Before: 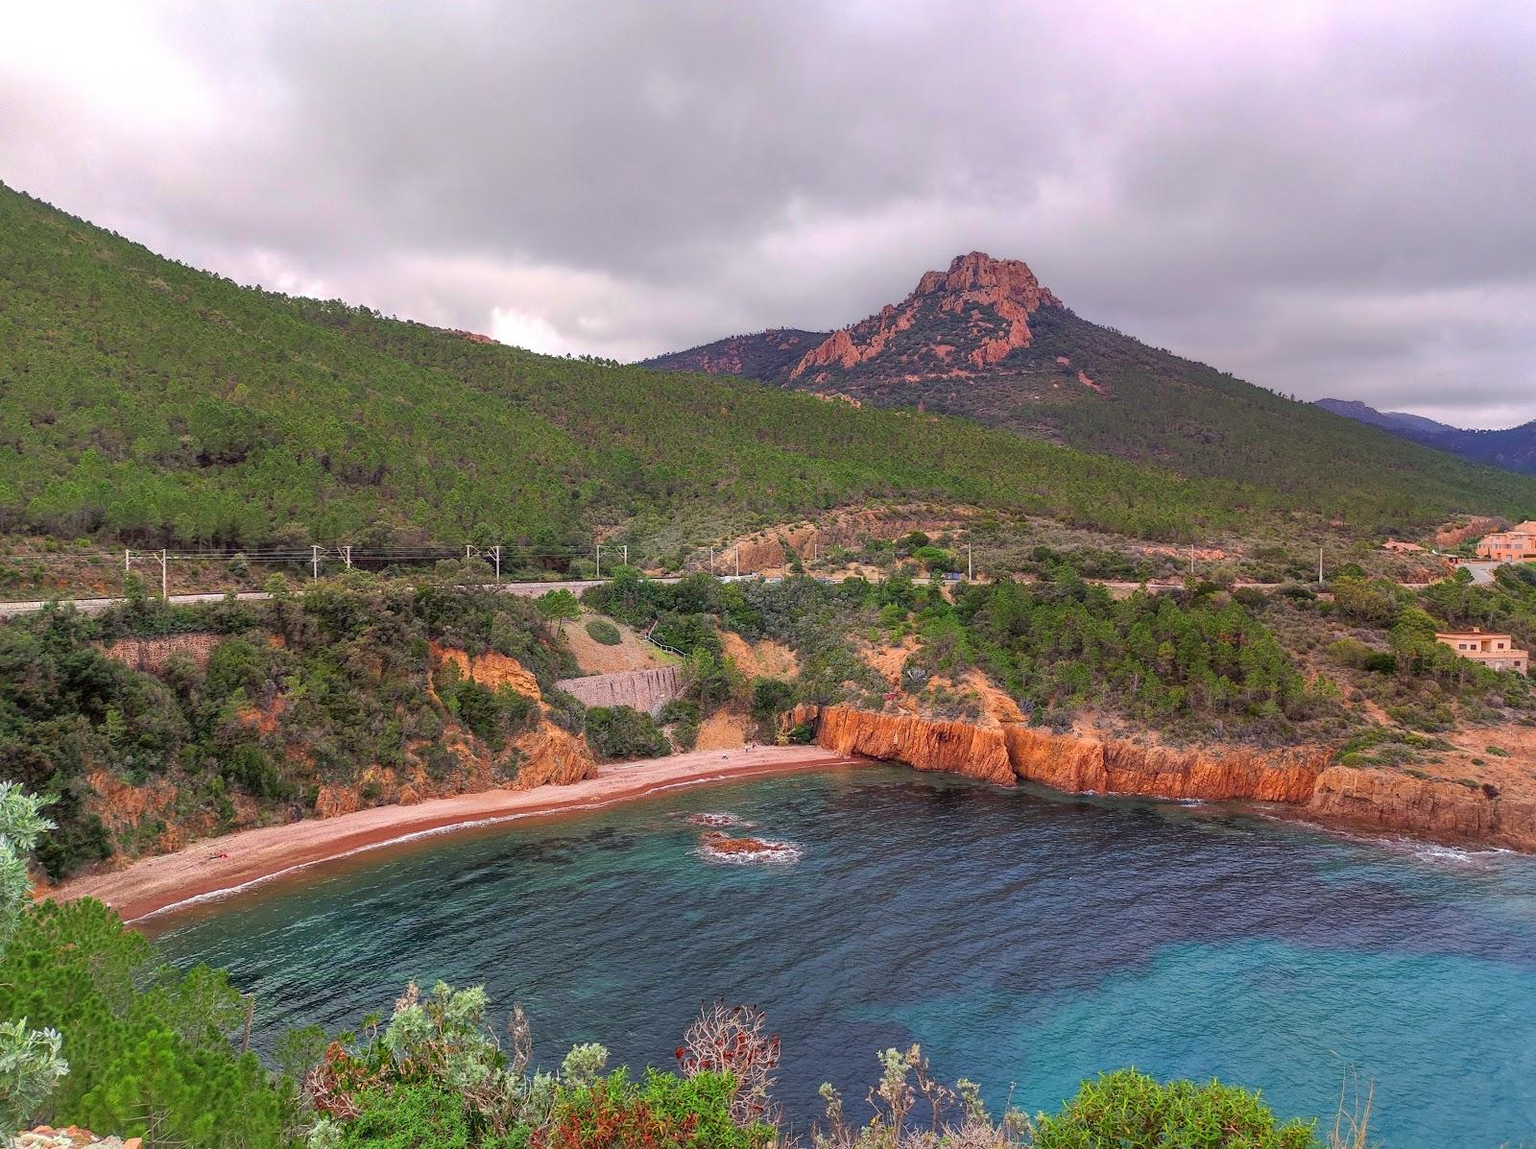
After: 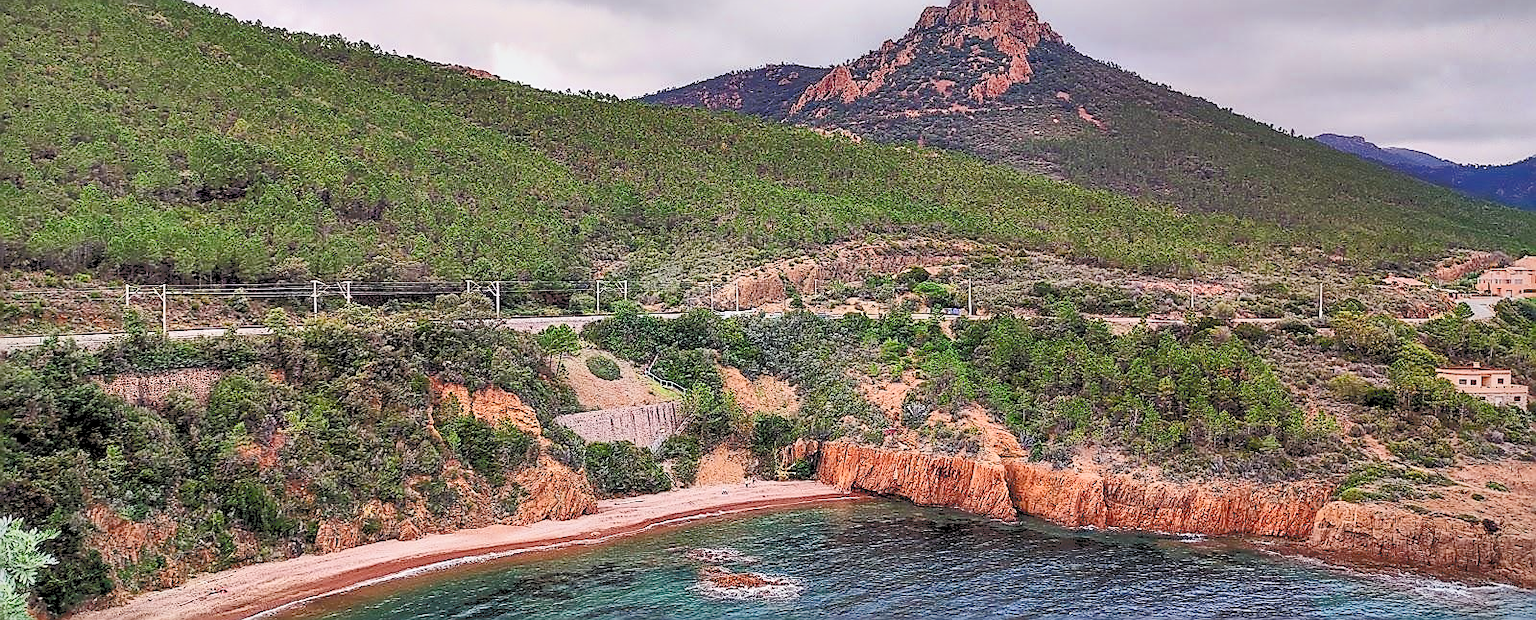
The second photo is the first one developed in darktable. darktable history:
crop and rotate: top 23.127%, bottom 22.853%
contrast equalizer: octaves 7, y [[0.6 ×6], [0.55 ×6], [0 ×6], [0 ×6], [0 ×6]]
tone curve: curves: ch0 [(0, 0) (0.003, 0.24) (0.011, 0.24) (0.025, 0.24) (0.044, 0.244) (0.069, 0.244) (0.1, 0.252) (0.136, 0.264) (0.177, 0.274) (0.224, 0.284) (0.277, 0.313) (0.335, 0.361) (0.399, 0.415) (0.468, 0.498) (0.543, 0.595) (0.623, 0.695) (0.709, 0.793) (0.801, 0.883) (0.898, 0.942) (1, 1)], color space Lab, independent channels, preserve colors none
filmic rgb: black relative exposure -8.77 EV, white relative exposure 4.98 EV, threshold 5.95 EV, target black luminance 0%, hardness 3.78, latitude 65.47%, contrast 0.827, shadows ↔ highlights balance 19.83%, enable highlight reconstruction true
exposure: black level correction 0.003, exposure 0.381 EV, compensate highlight preservation false
sharpen: radius 1.384, amount 1.266, threshold 0.792
vignetting: fall-off radius 83.03%, saturation -0.034, center (-0.013, 0)
color zones: curves: ch0 [(0.068, 0.464) (0.25, 0.5) (0.48, 0.508) (0.75, 0.536) (0.886, 0.476) (0.967, 0.456)]; ch1 [(0.066, 0.456) (0.25, 0.5) (0.616, 0.508) (0.746, 0.56) (0.934, 0.444)]
